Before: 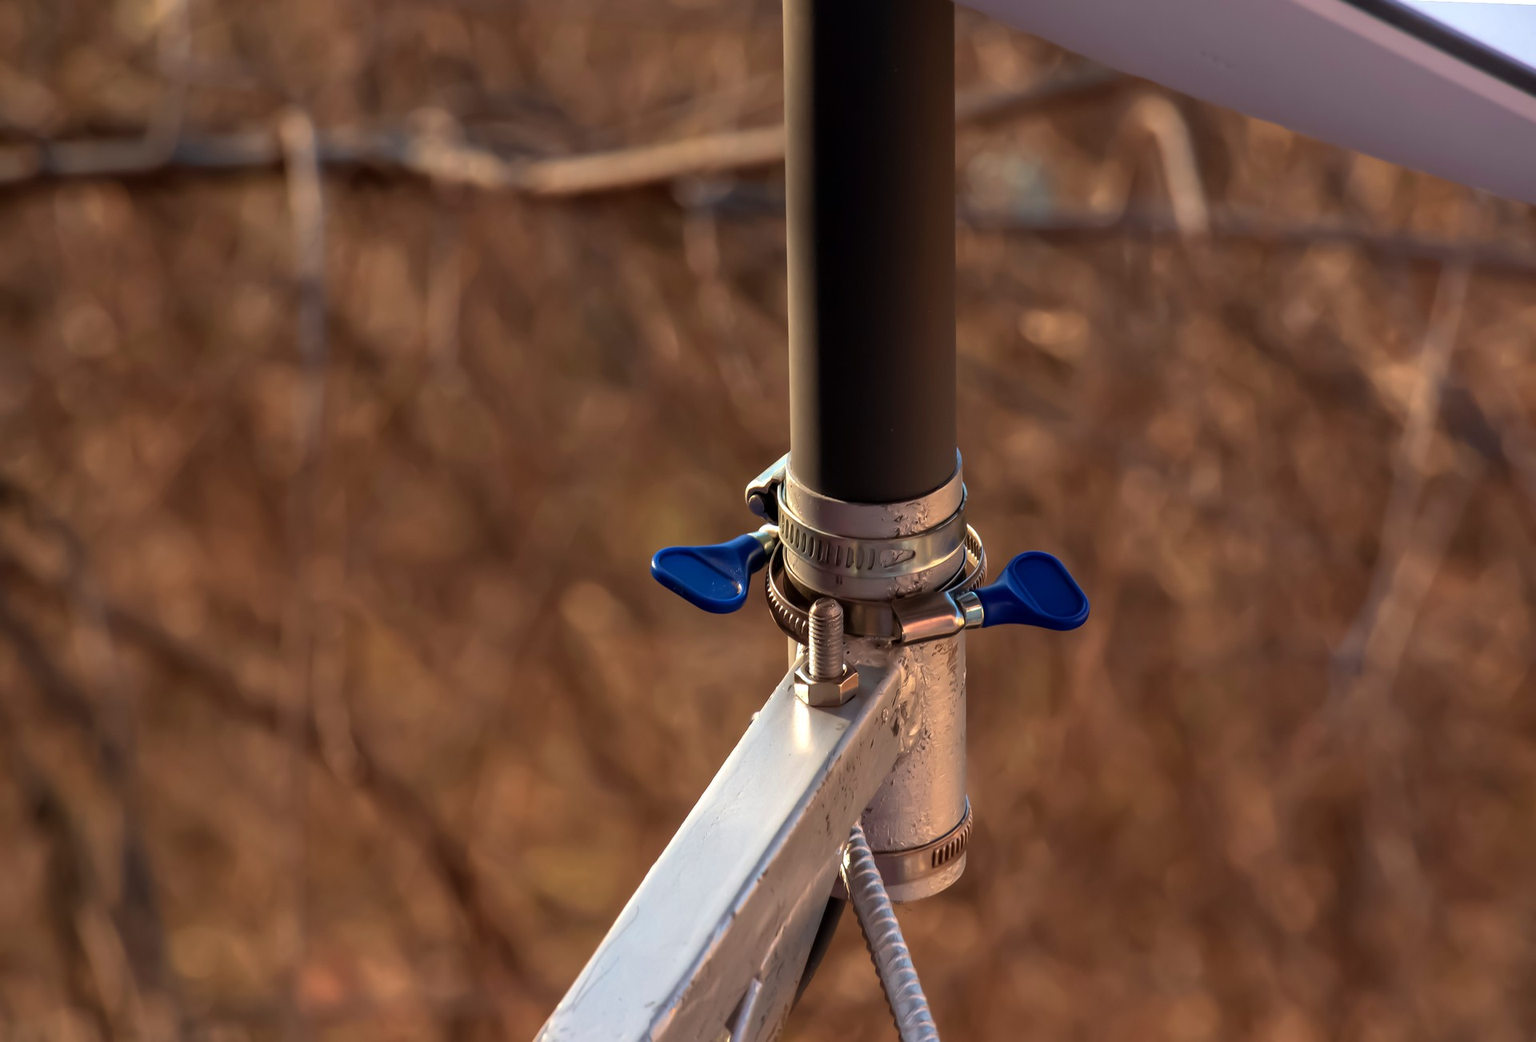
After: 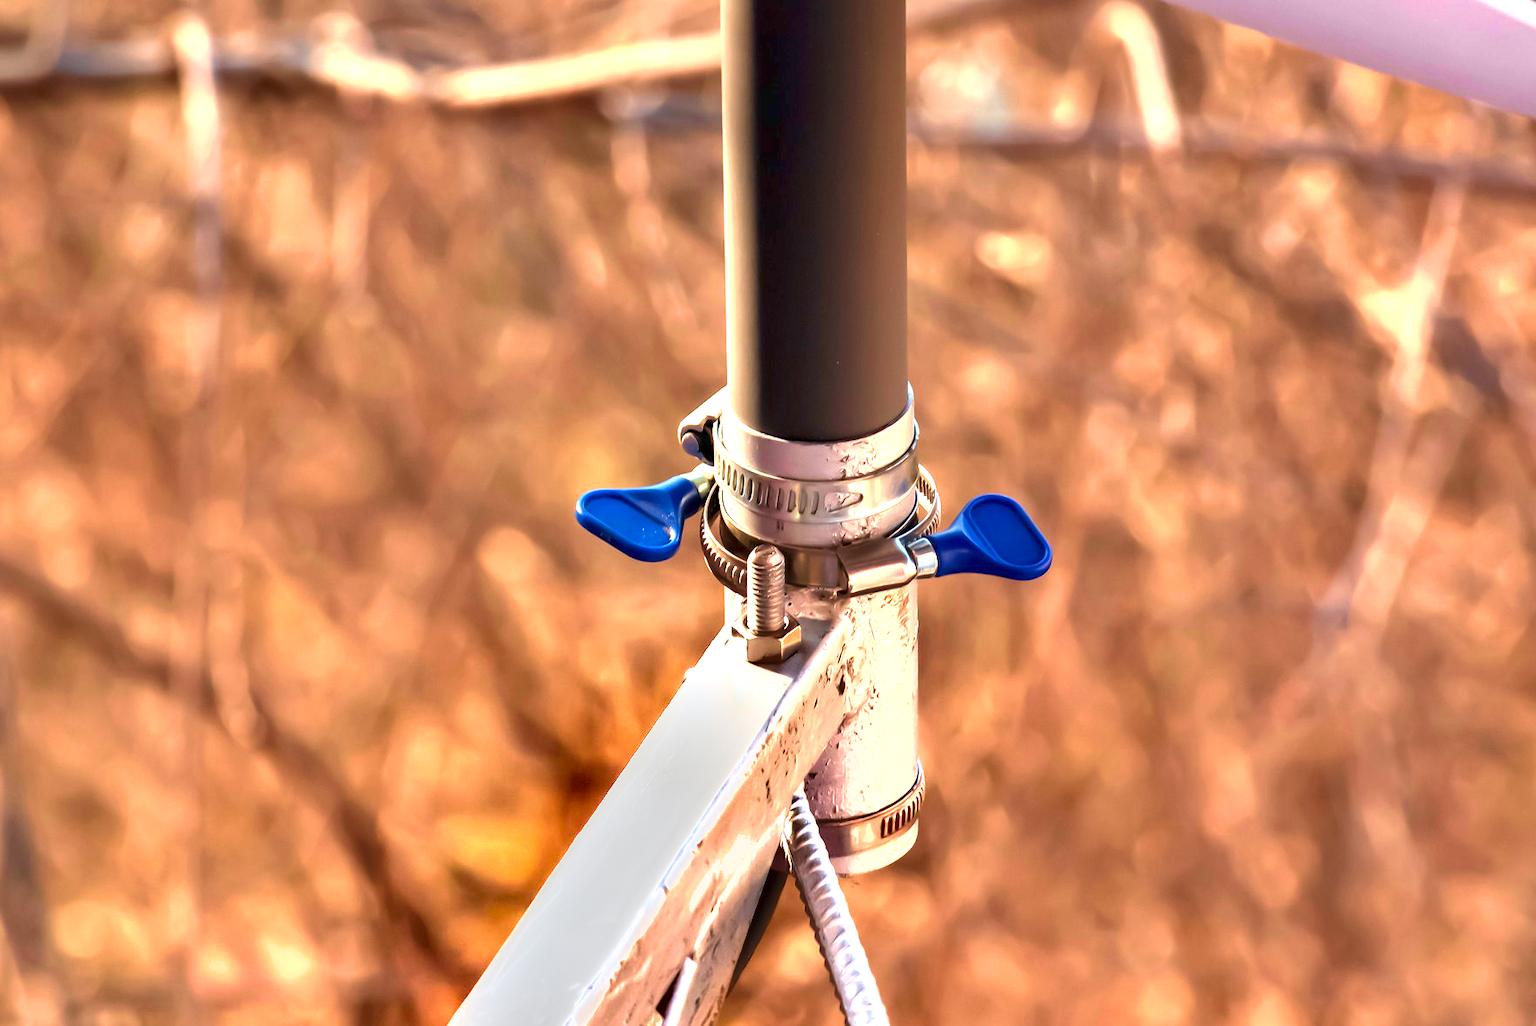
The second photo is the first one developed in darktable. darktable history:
exposure: exposure 2.284 EV, compensate highlight preservation false
crop and rotate: left 7.874%, top 9.253%
velvia: on, module defaults
shadows and highlights: soften with gaussian
